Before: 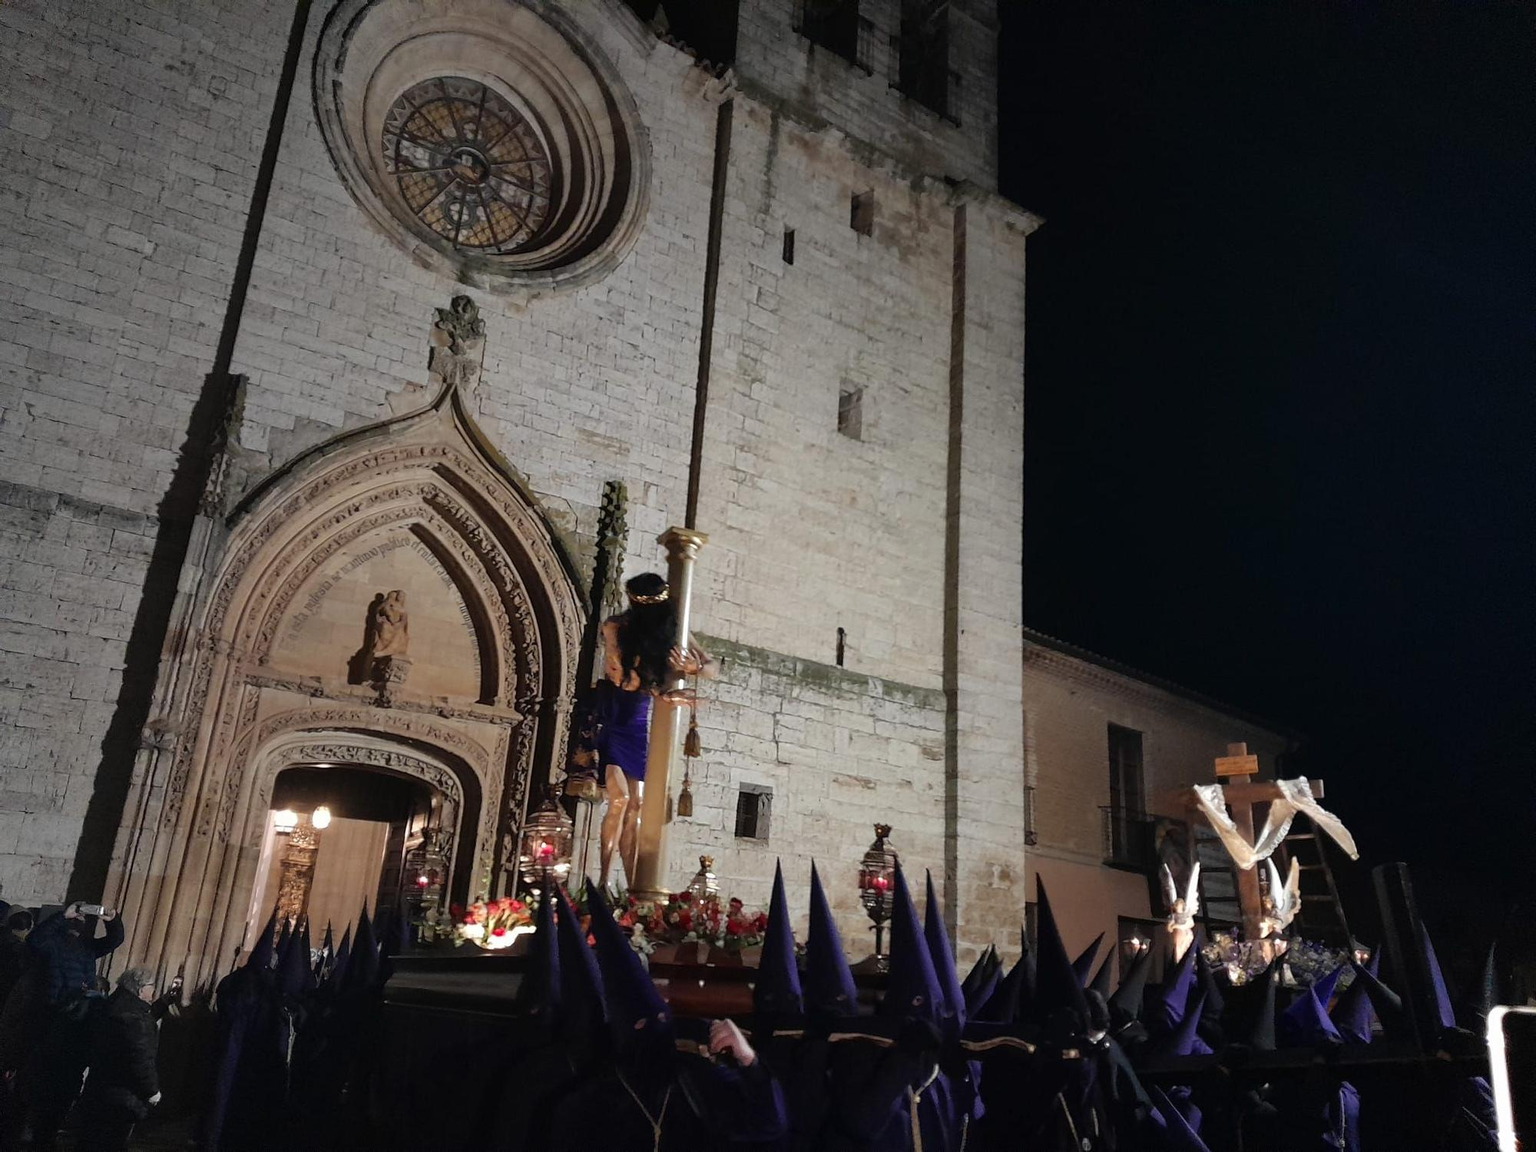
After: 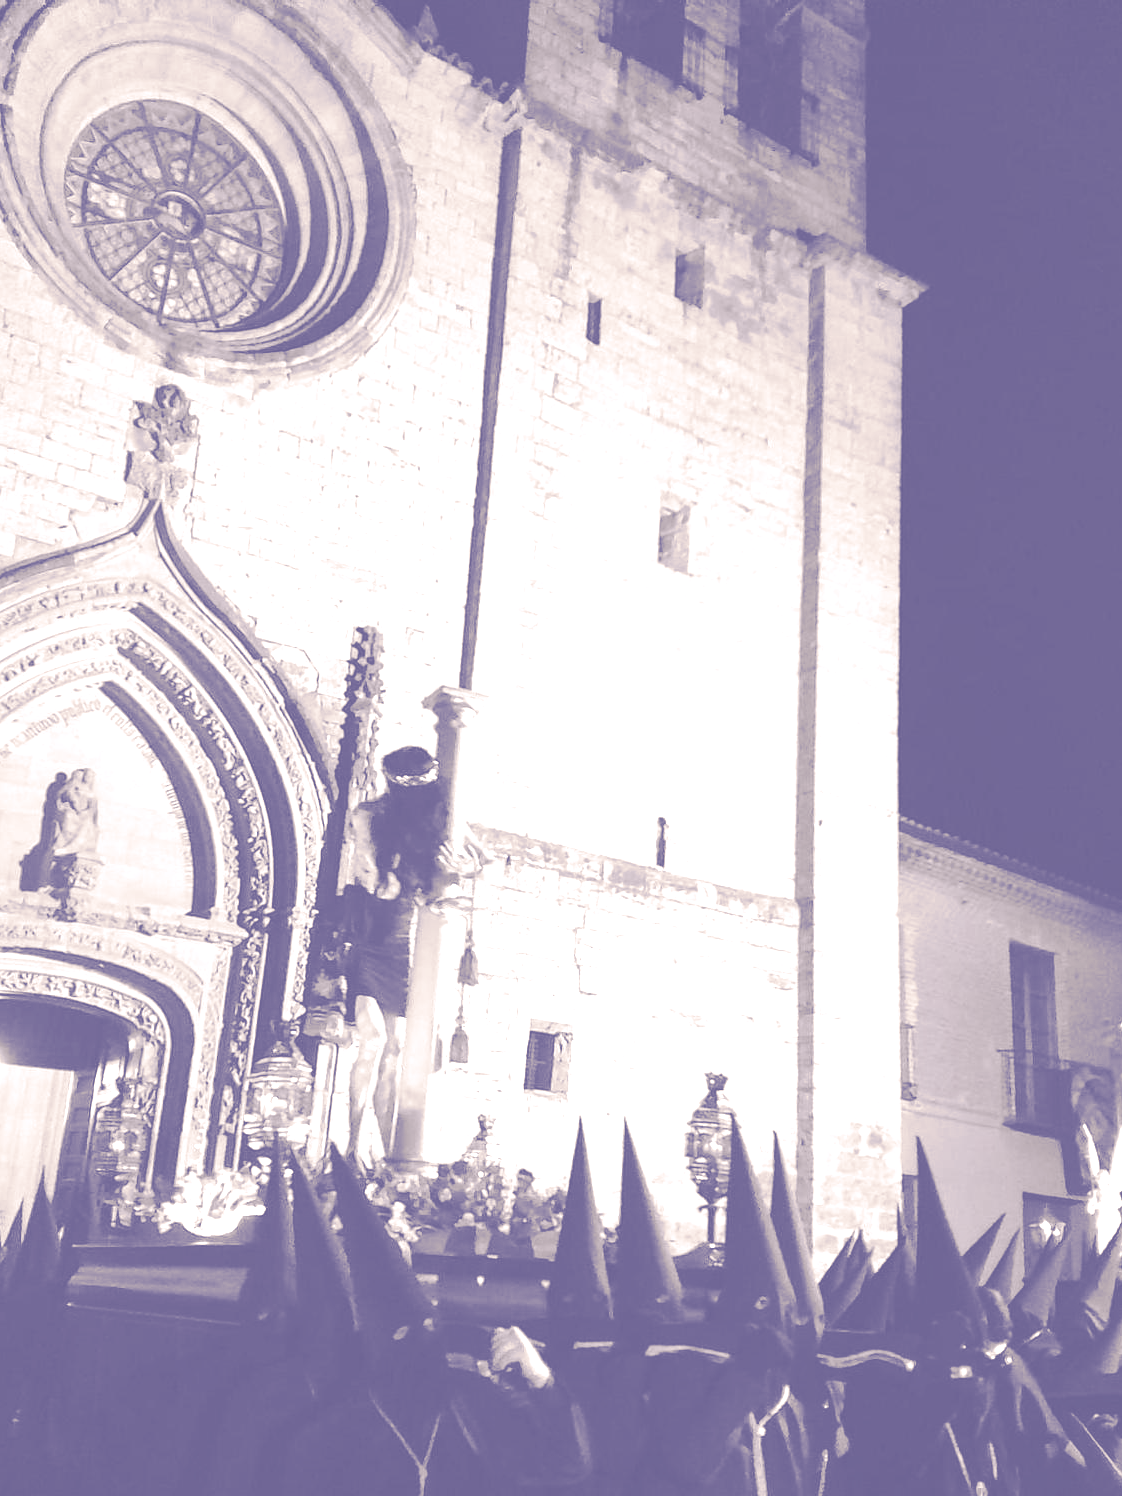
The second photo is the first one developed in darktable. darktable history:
colorize: hue 25.2°, saturation 83%, source mix 82%, lightness 79%, version 1
shadows and highlights: shadows 0, highlights 40
crop: left 21.674%, right 22.086%
exposure: exposure 0.2 EV, compensate highlight preservation false
white balance: red 0.925, blue 1.046
contrast brightness saturation: saturation -0.04
split-toning: shadows › hue 242.67°, shadows › saturation 0.733, highlights › hue 45.33°, highlights › saturation 0.667, balance -53.304, compress 21.15%
